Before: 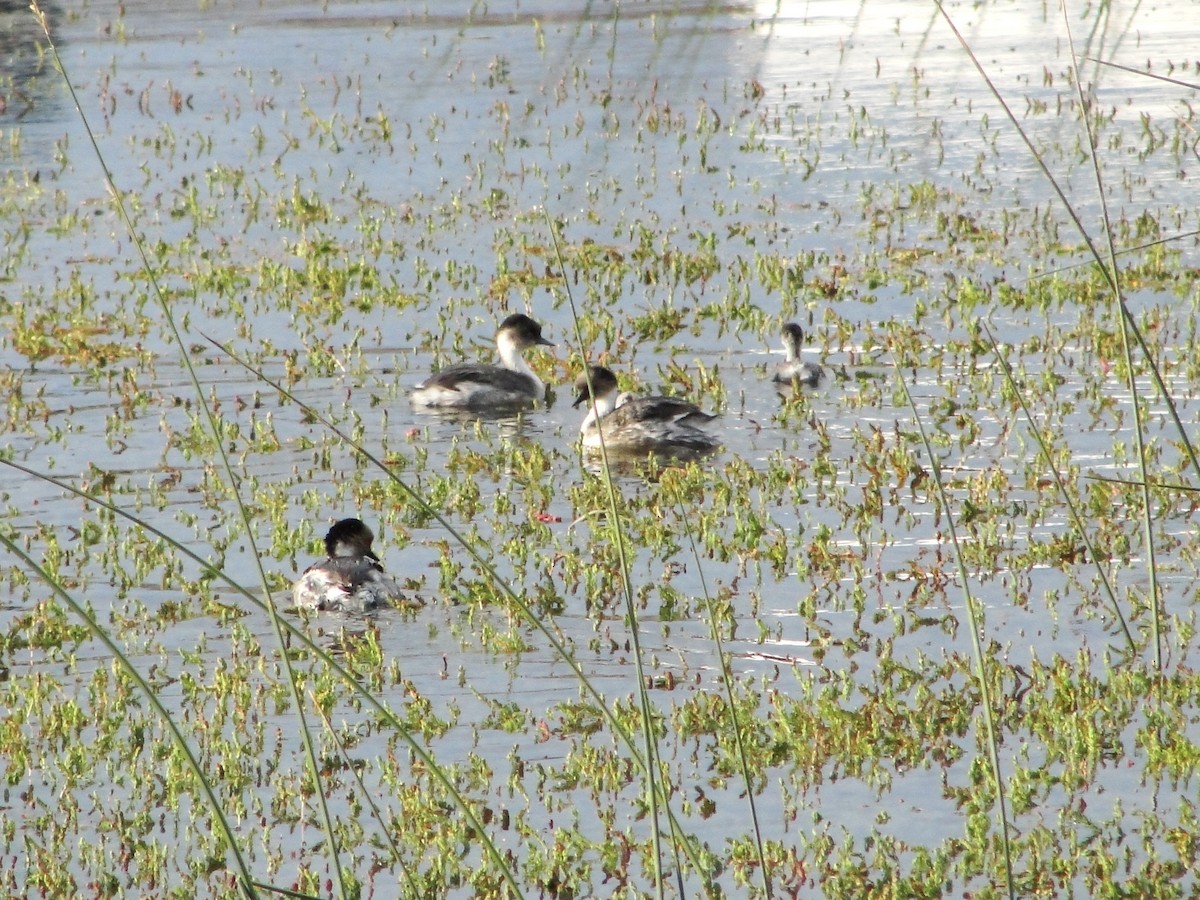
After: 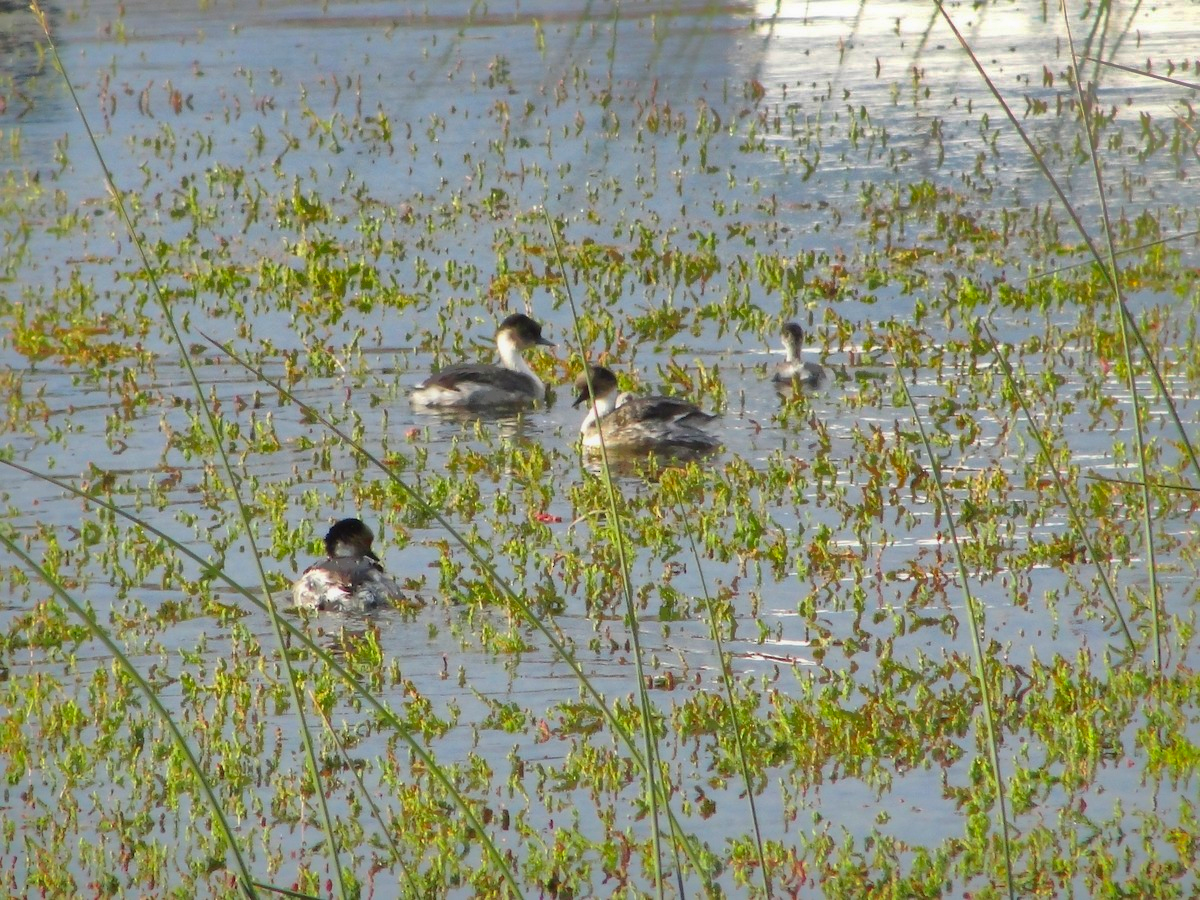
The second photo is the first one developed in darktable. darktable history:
shadows and highlights: shadows 38.06, highlights -74.96
contrast equalizer: octaves 7, y [[0.5, 0.542, 0.583, 0.625, 0.667, 0.708], [0.5 ×6], [0.5 ×6], [0, 0.033, 0.067, 0.1, 0.133, 0.167], [0, 0.05, 0.1, 0.15, 0.2, 0.25]], mix -0.214
contrast brightness saturation: contrast 0.157, saturation 0.317
